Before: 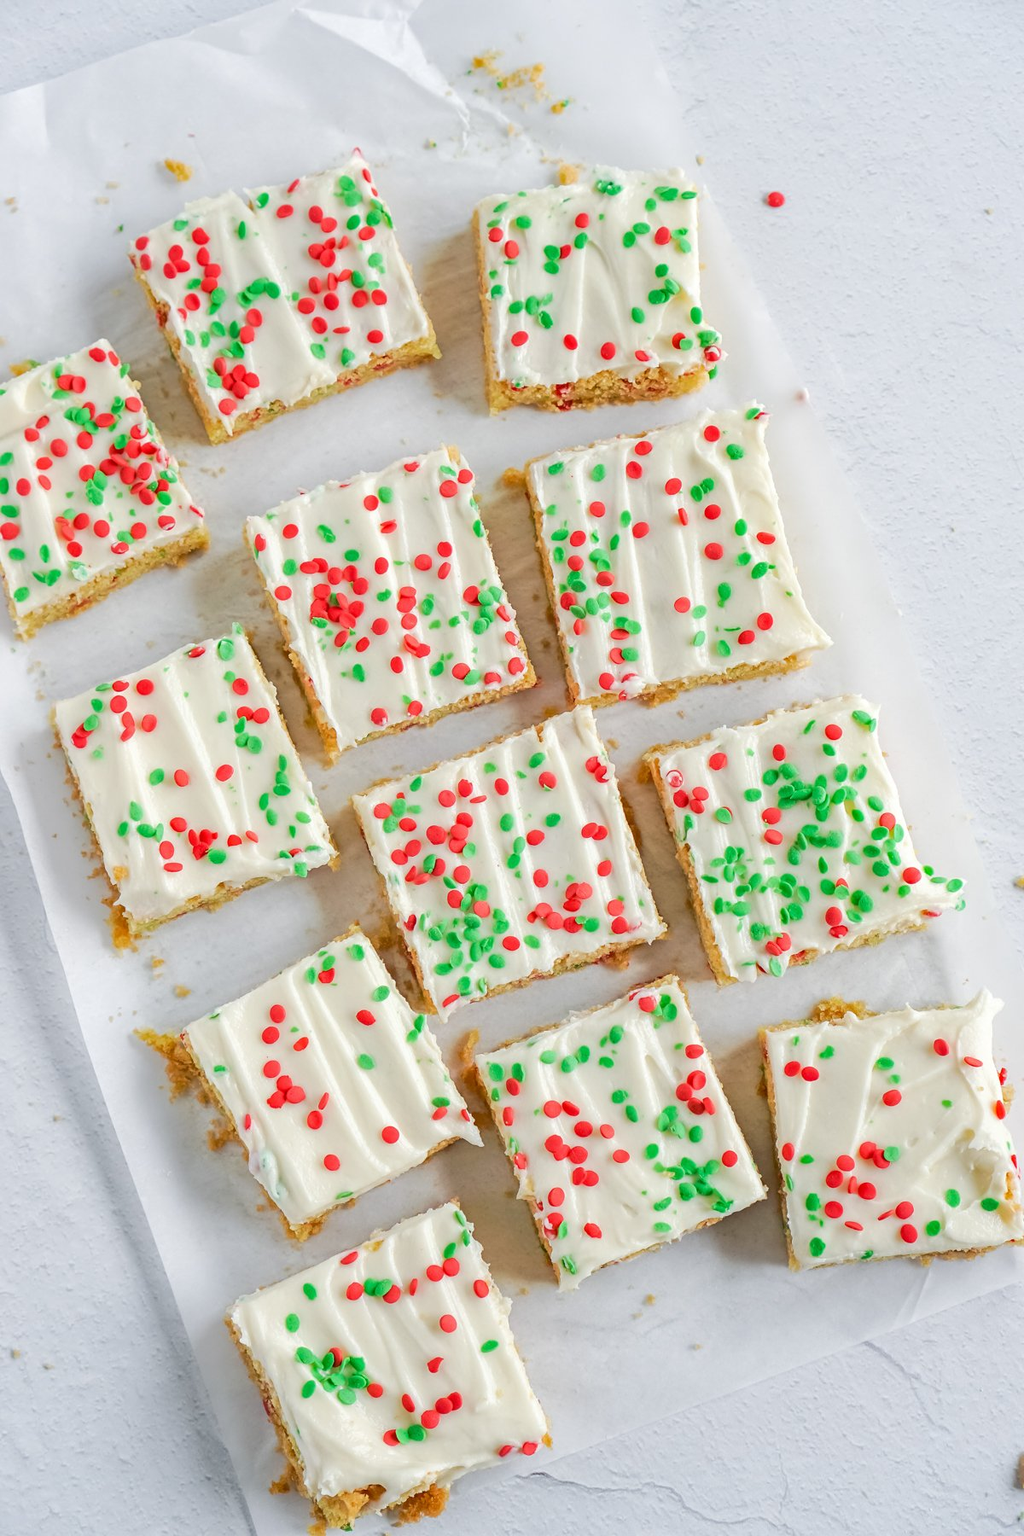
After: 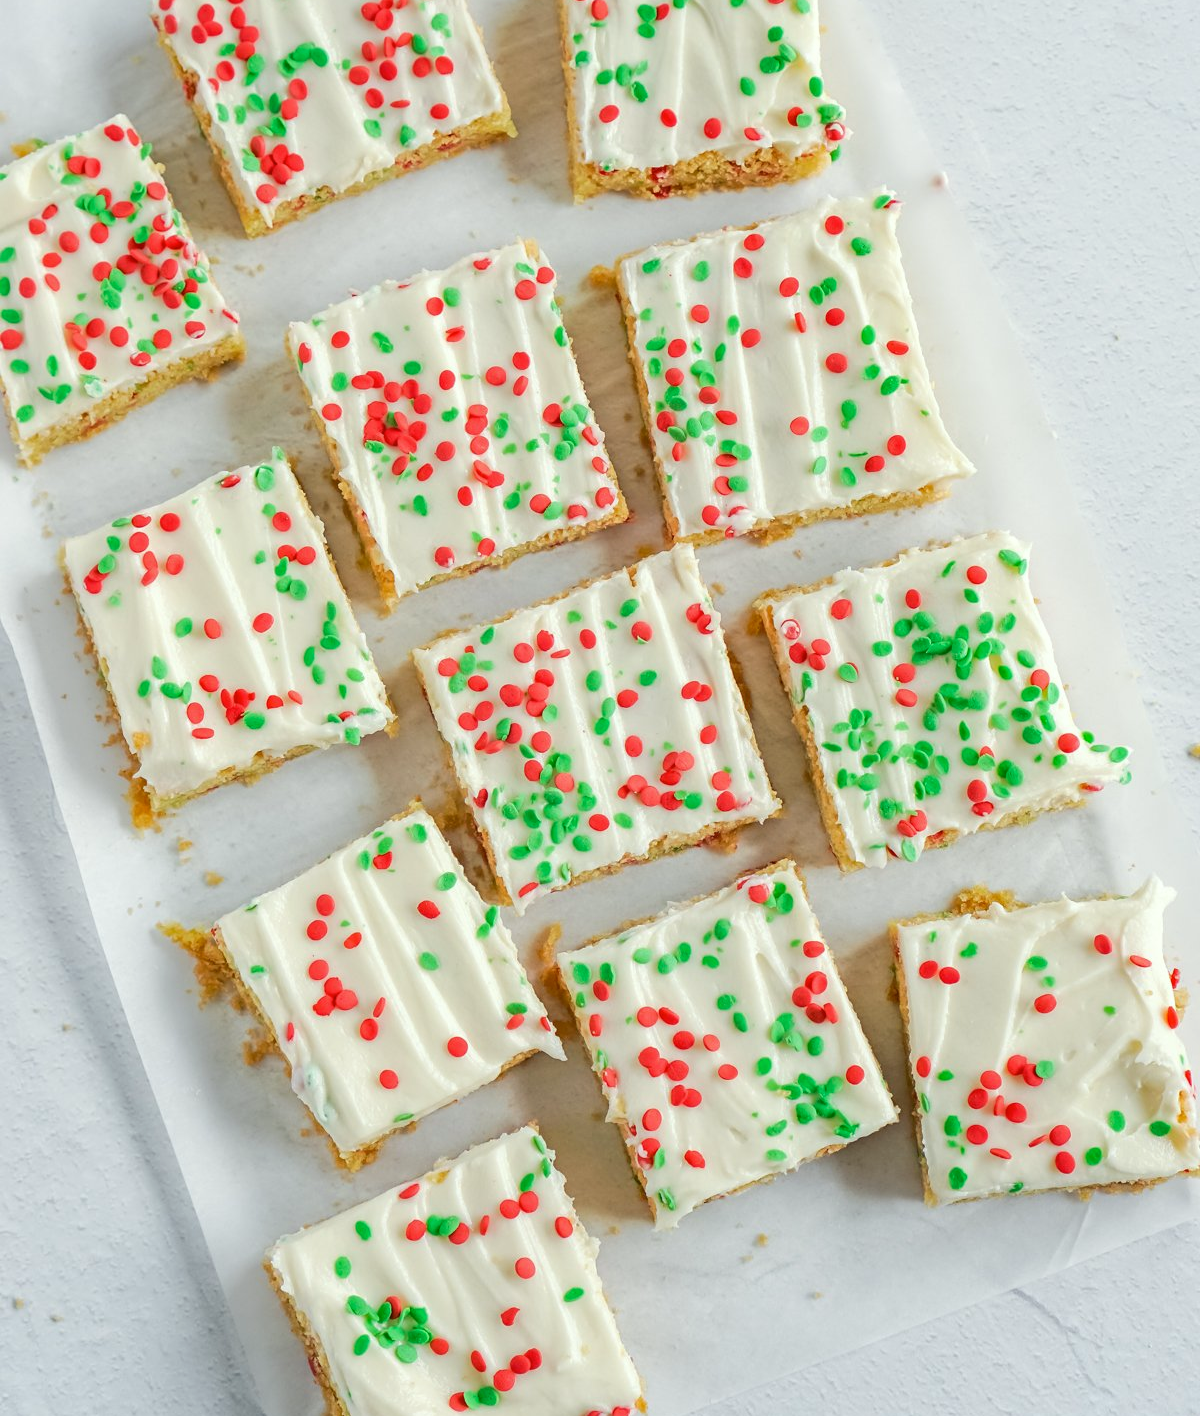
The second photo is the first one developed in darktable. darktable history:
color correction: highlights a* -2.68, highlights b* 2.57
crop and rotate: top 15.774%, bottom 5.506%
